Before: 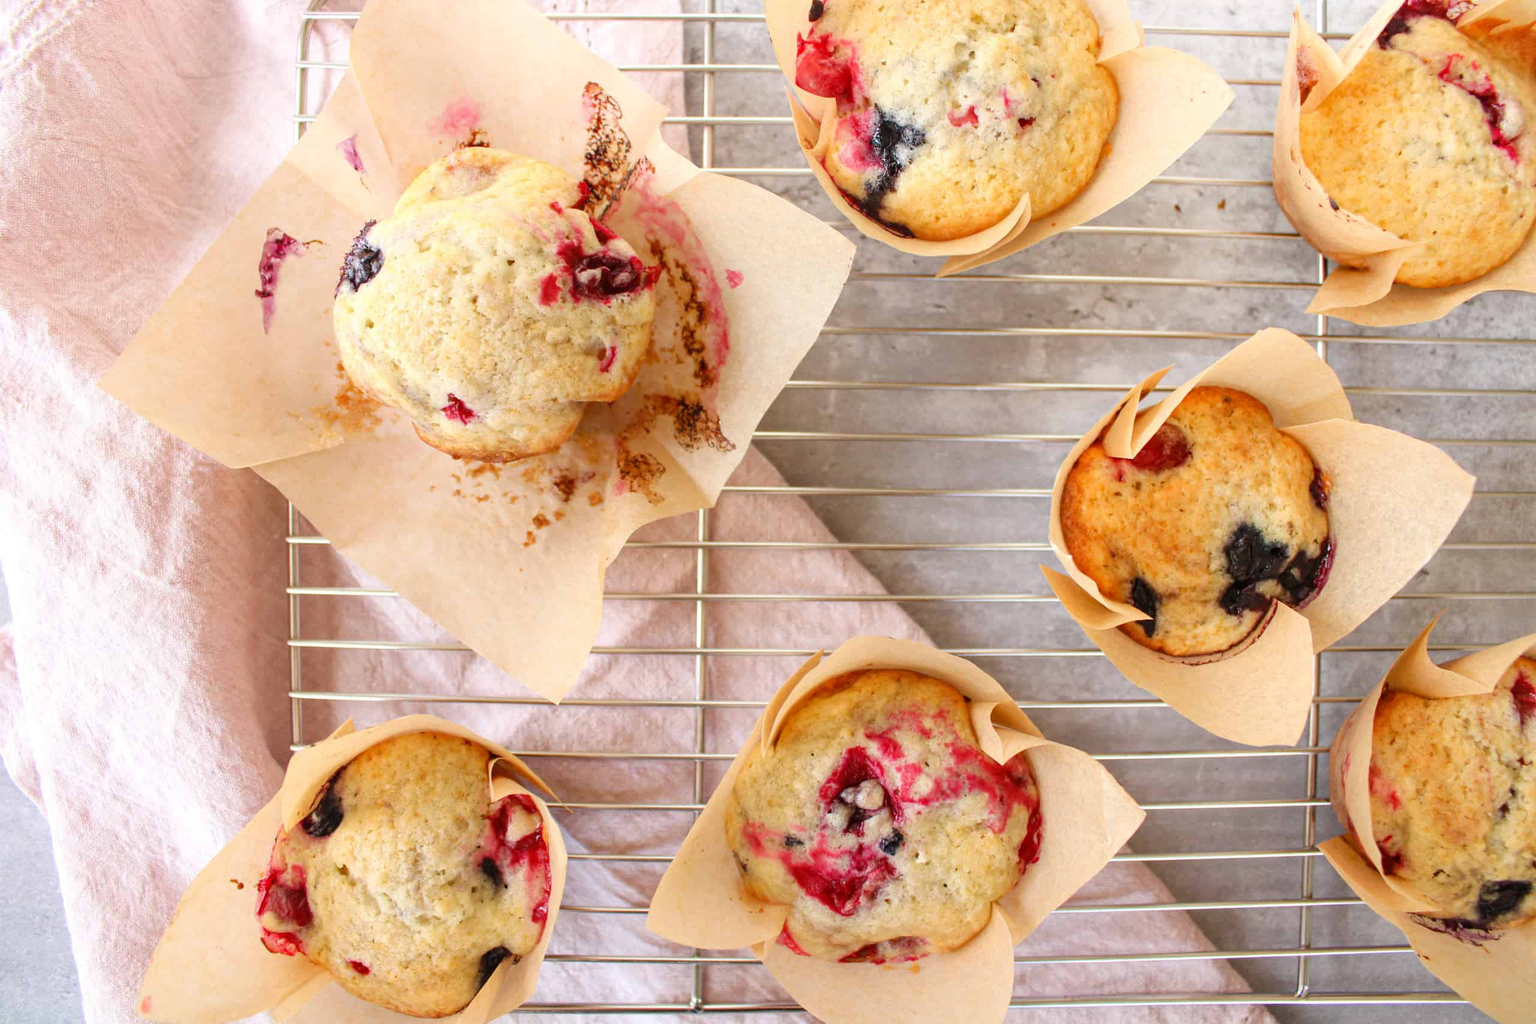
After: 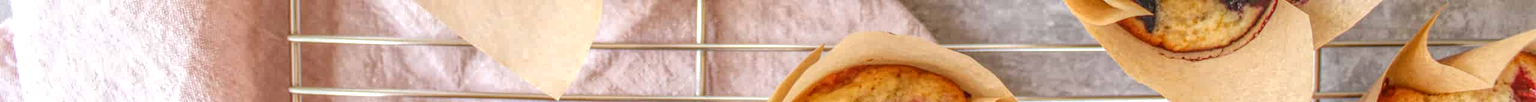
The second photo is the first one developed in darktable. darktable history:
crop and rotate: top 59.084%, bottom 30.916%
local contrast: highlights 20%, shadows 30%, detail 200%, midtone range 0.2
